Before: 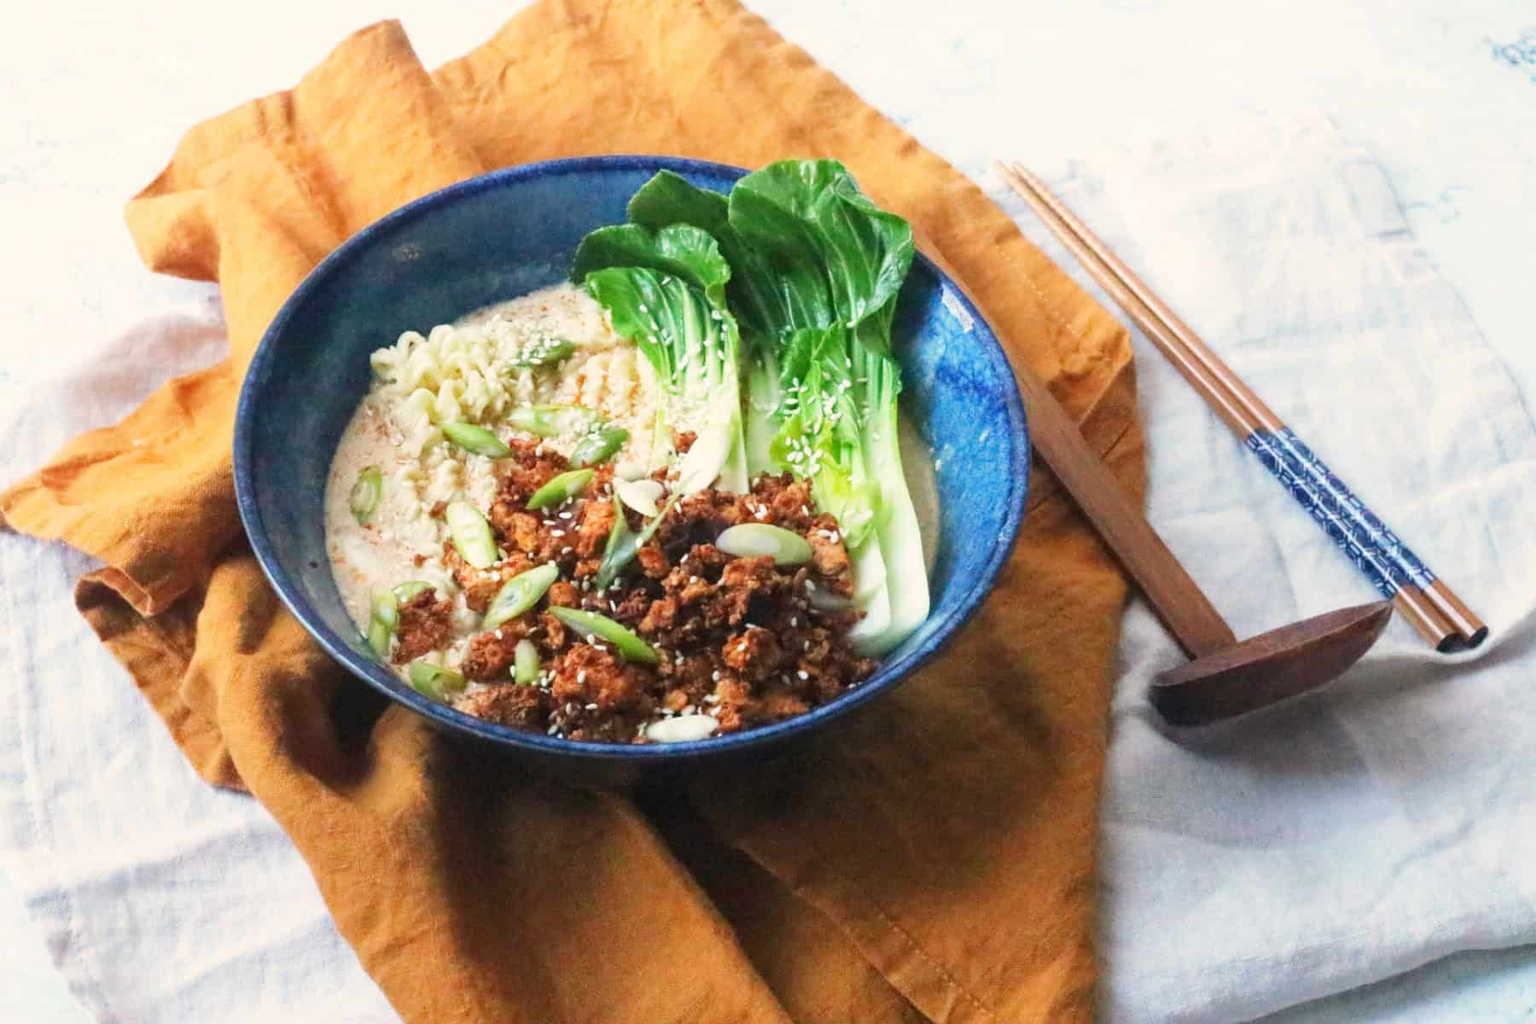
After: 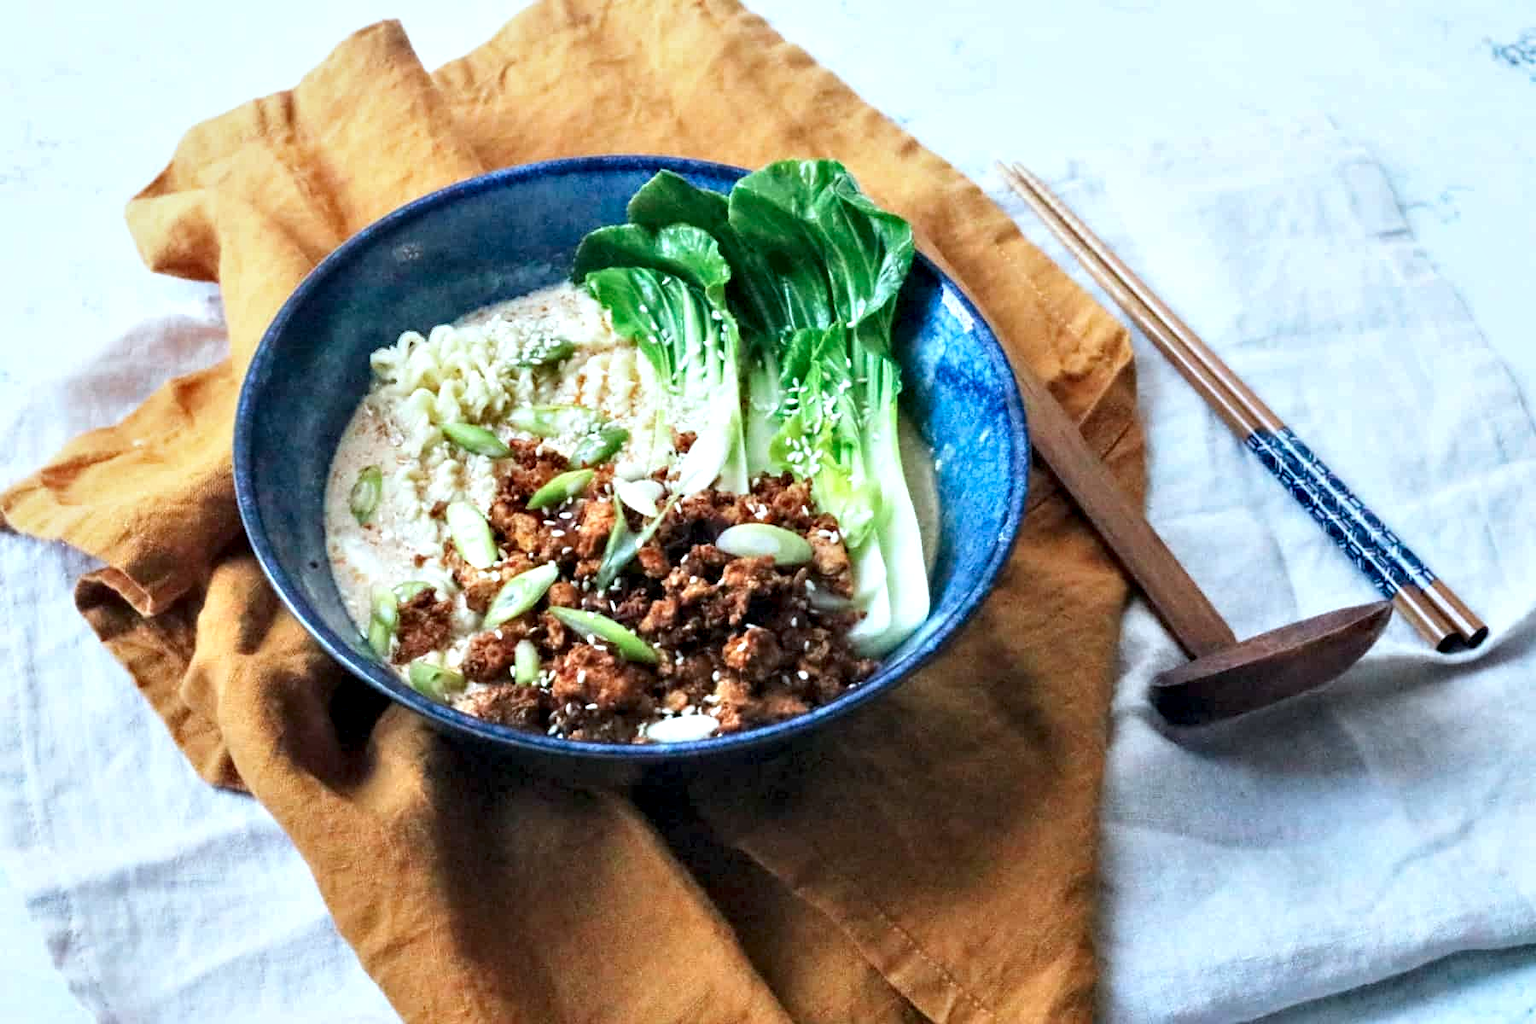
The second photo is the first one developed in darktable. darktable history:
contrast equalizer: y [[0.601, 0.6, 0.598, 0.598, 0.6, 0.601], [0.5 ×6], [0.5 ×6], [0 ×6], [0 ×6]]
white balance: emerald 1
color calibration: illuminant Planckian (black body), x 0.375, y 0.373, temperature 4117 K
